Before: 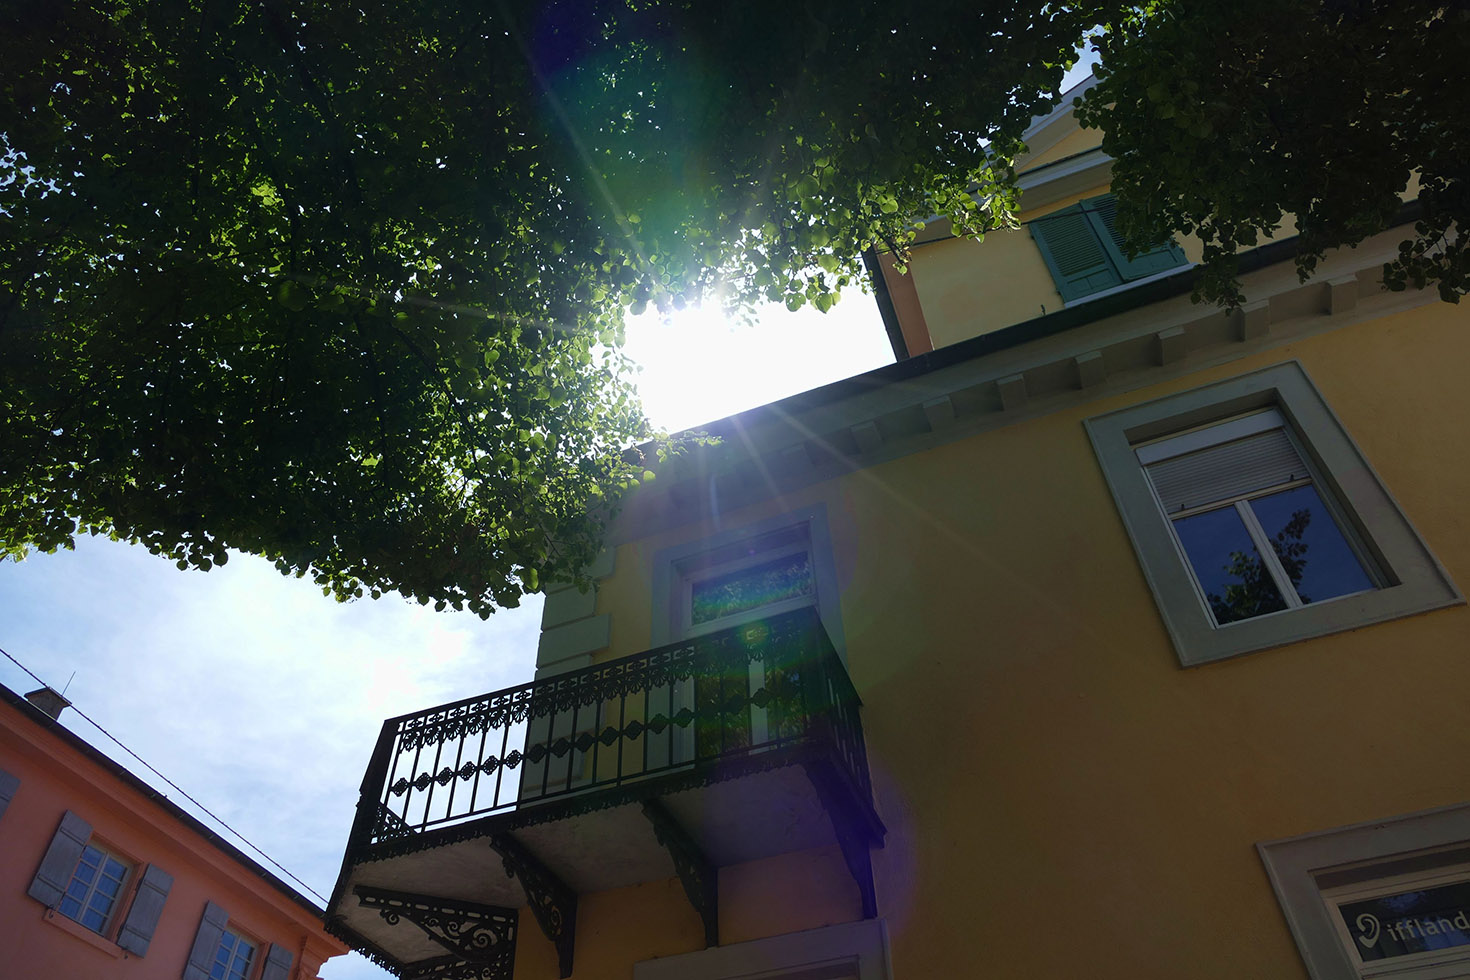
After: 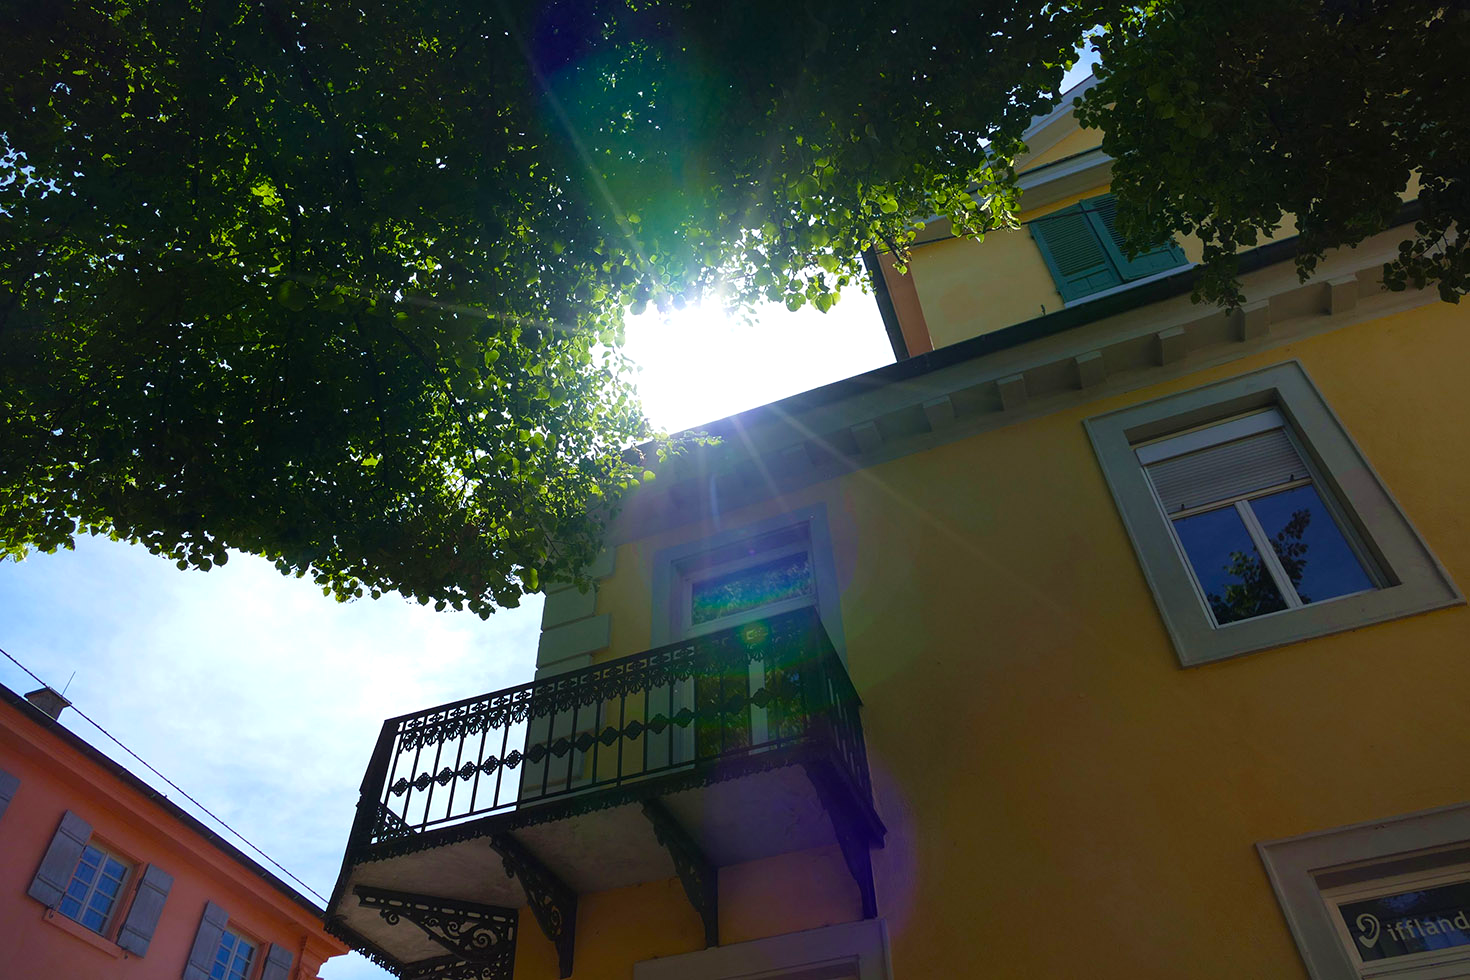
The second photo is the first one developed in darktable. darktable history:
exposure: exposure 0.197 EV, compensate highlight preservation false
color balance rgb: perceptual saturation grading › global saturation 25%, global vibrance 20%
